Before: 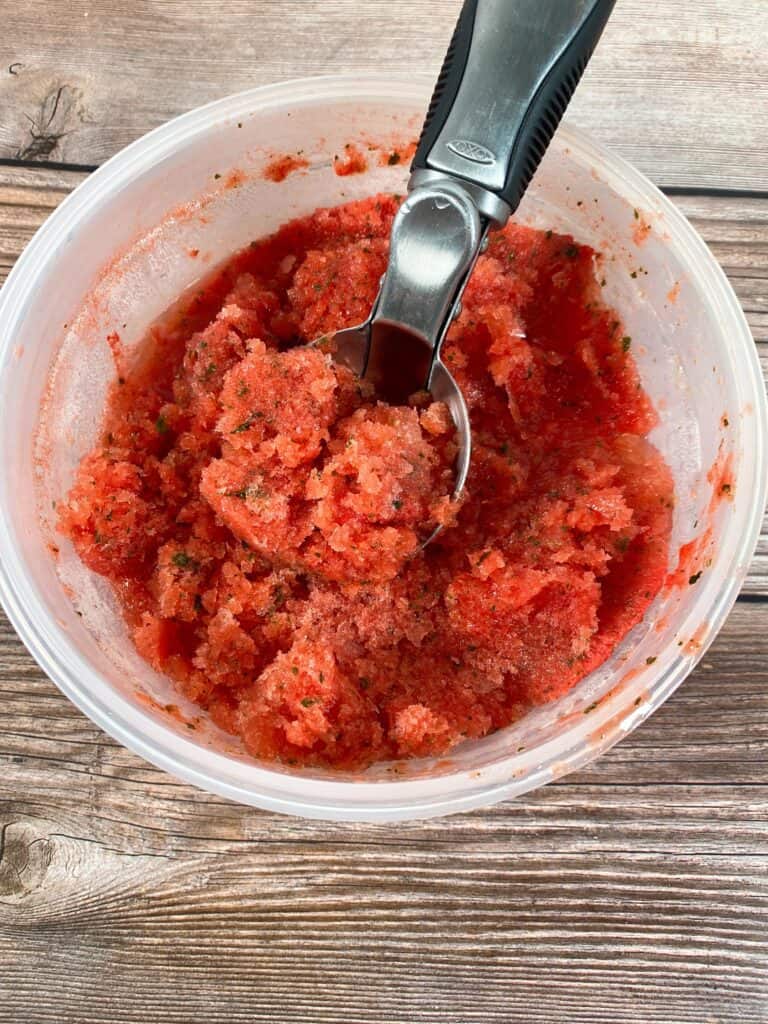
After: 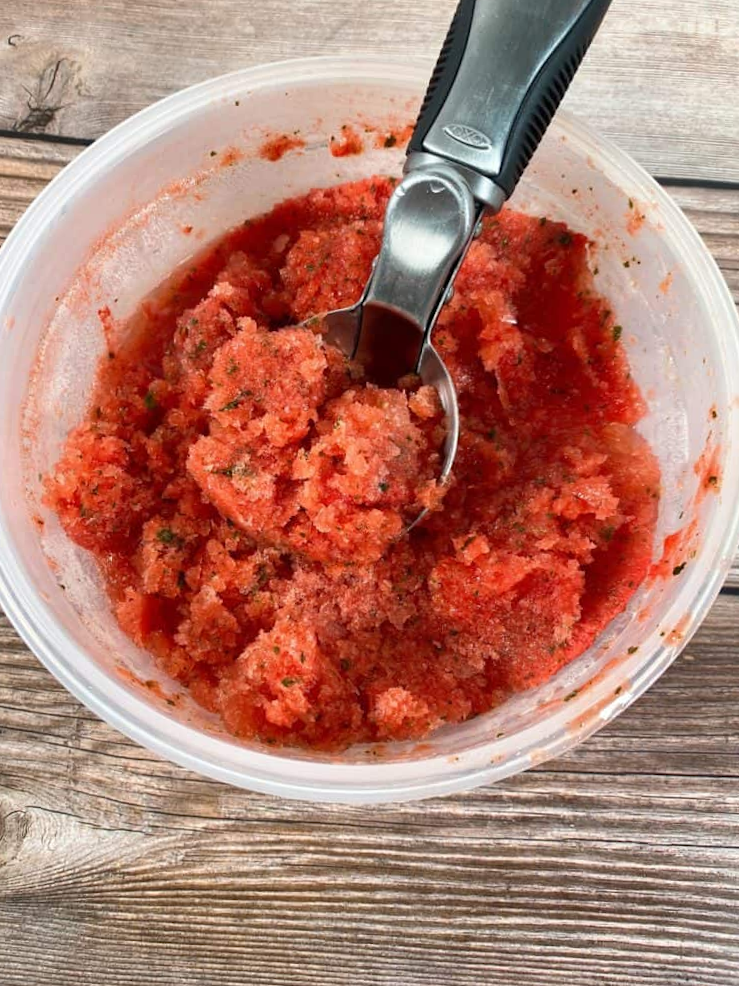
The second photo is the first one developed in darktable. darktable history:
crop and rotate: angle -1.66°
